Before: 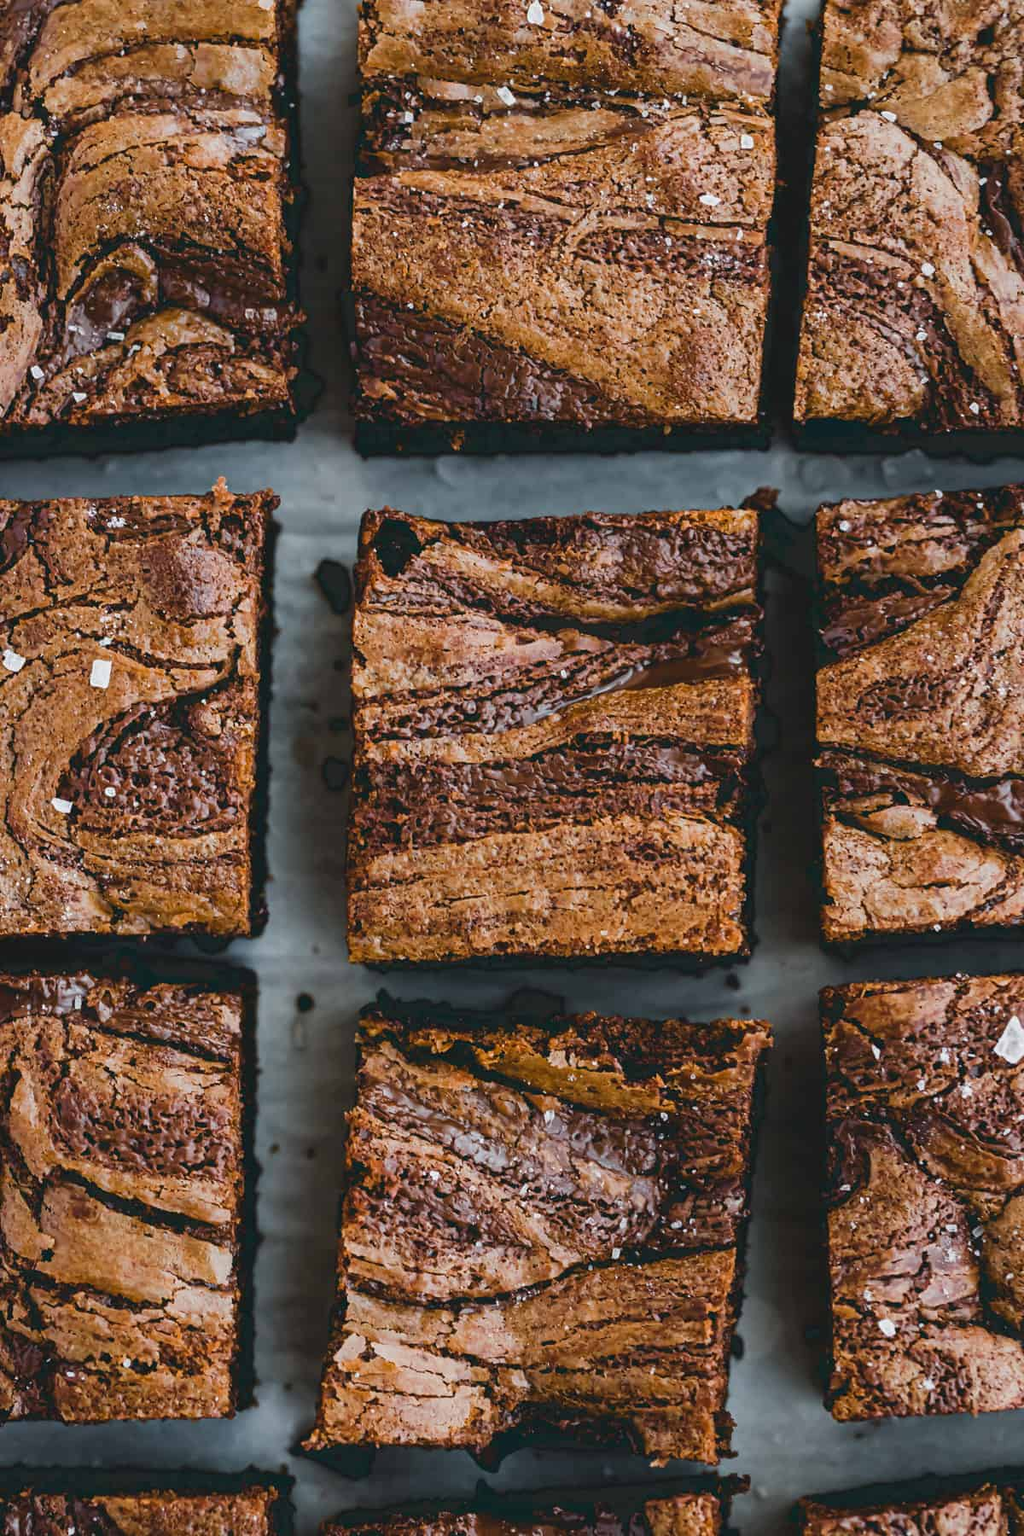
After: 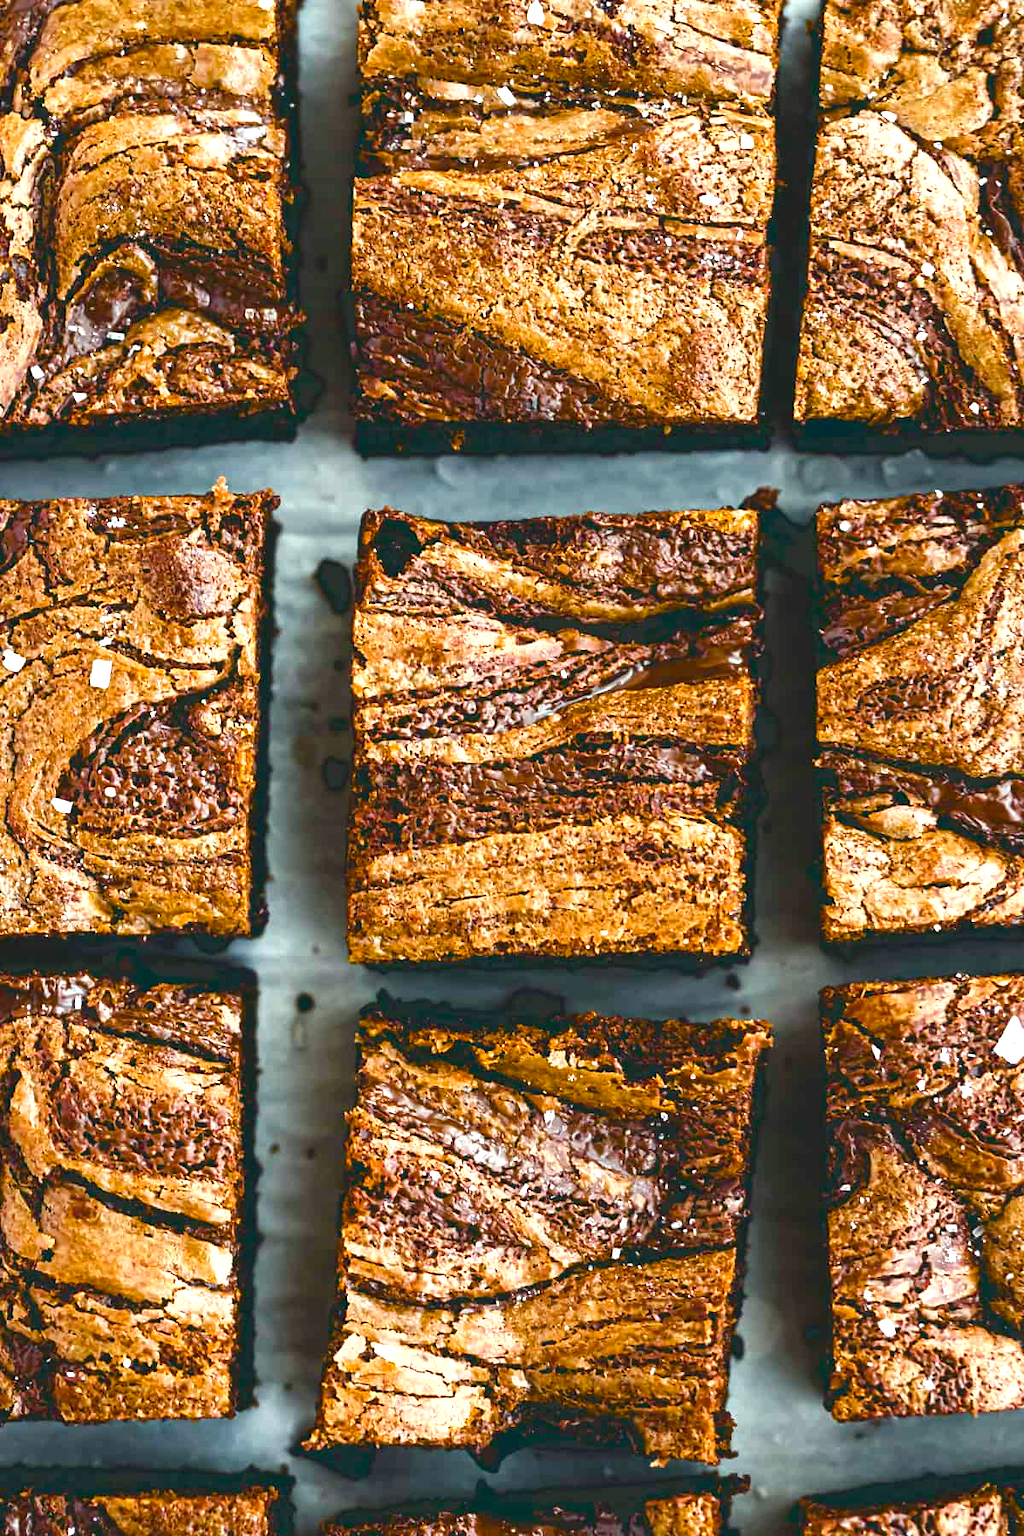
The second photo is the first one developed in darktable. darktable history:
exposure: black level correction 0, exposure 0.7 EV, compensate exposure bias true, compensate highlight preservation false
color balance rgb: perceptual saturation grading › mid-tones 6.33%, perceptual saturation grading › shadows 72.44%, perceptual brilliance grading › highlights 11.59%, contrast 5.05%
color correction: highlights a* -4.28, highlights b* 6.53
